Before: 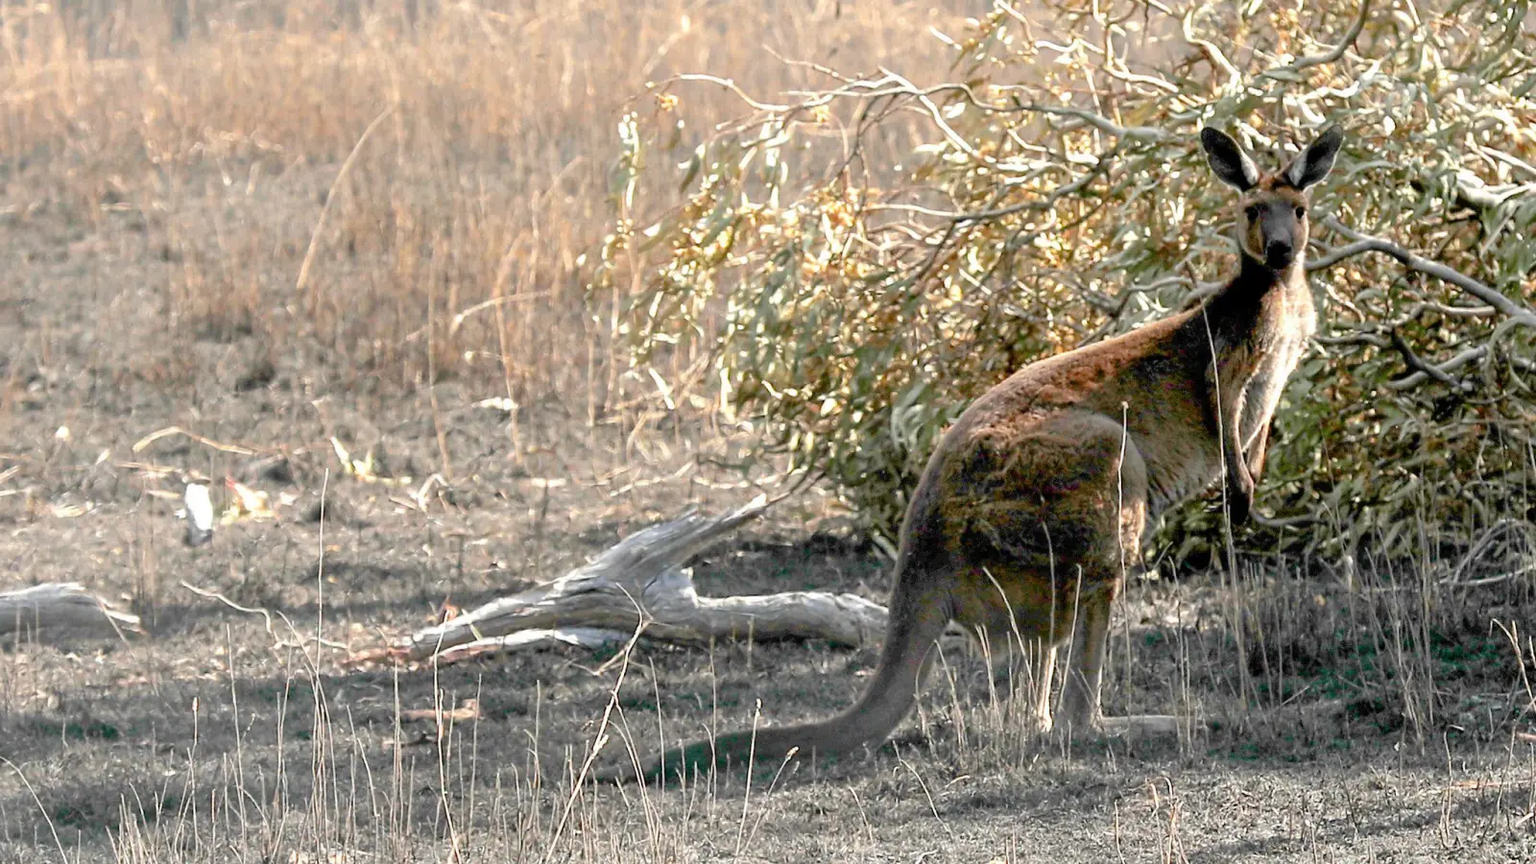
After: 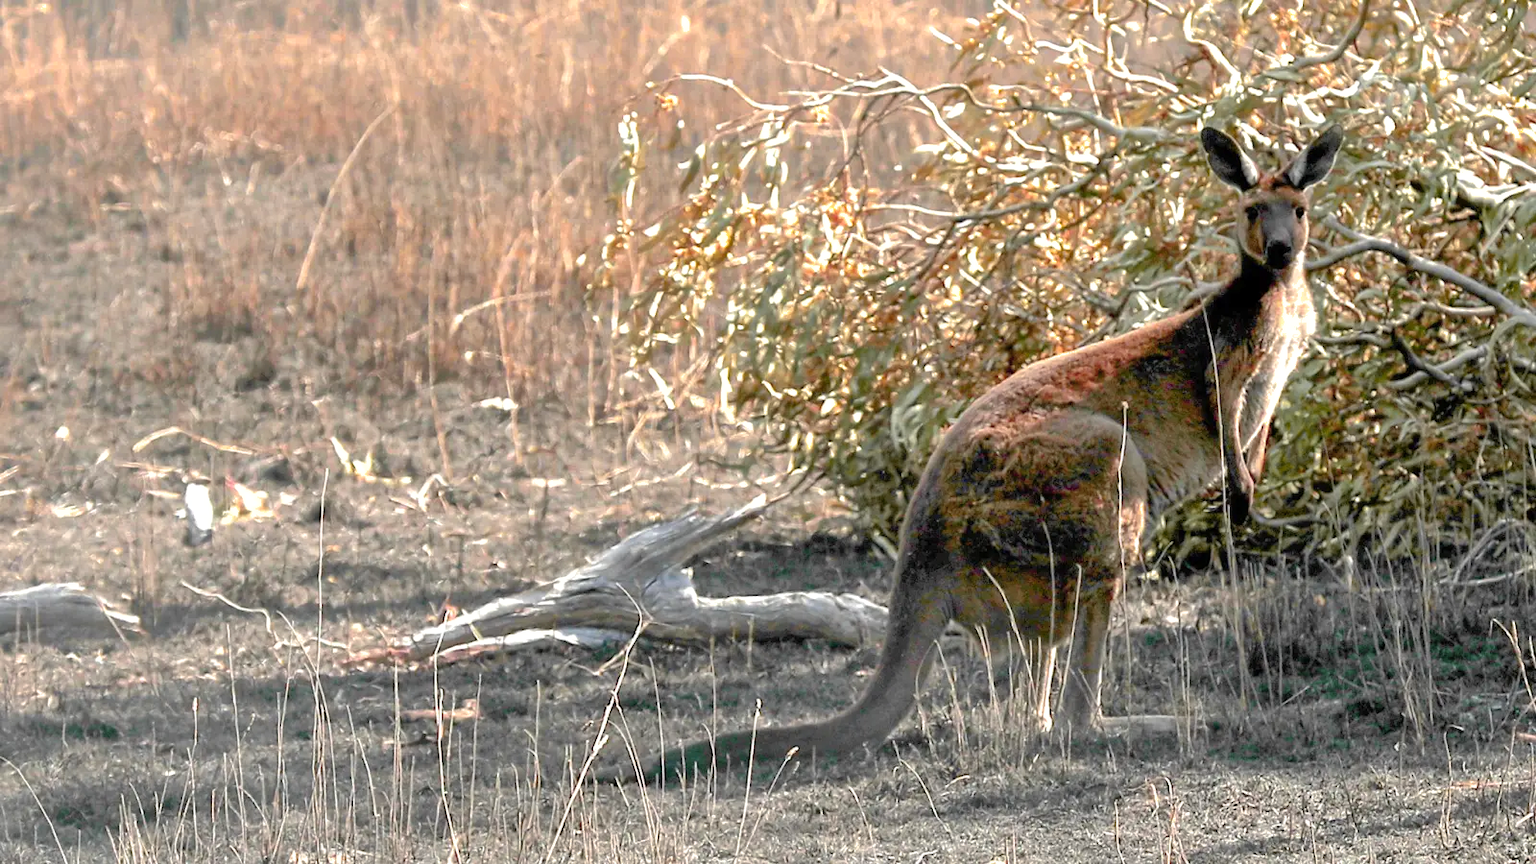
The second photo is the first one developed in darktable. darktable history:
color zones: curves: ch1 [(0.309, 0.524) (0.41, 0.329) (0.508, 0.509)]; ch2 [(0.25, 0.457) (0.75, 0.5)], mix 33.85%
shadows and highlights: highlights color adjustment 78.15%
levels: levels [0, 0.474, 0.947]
